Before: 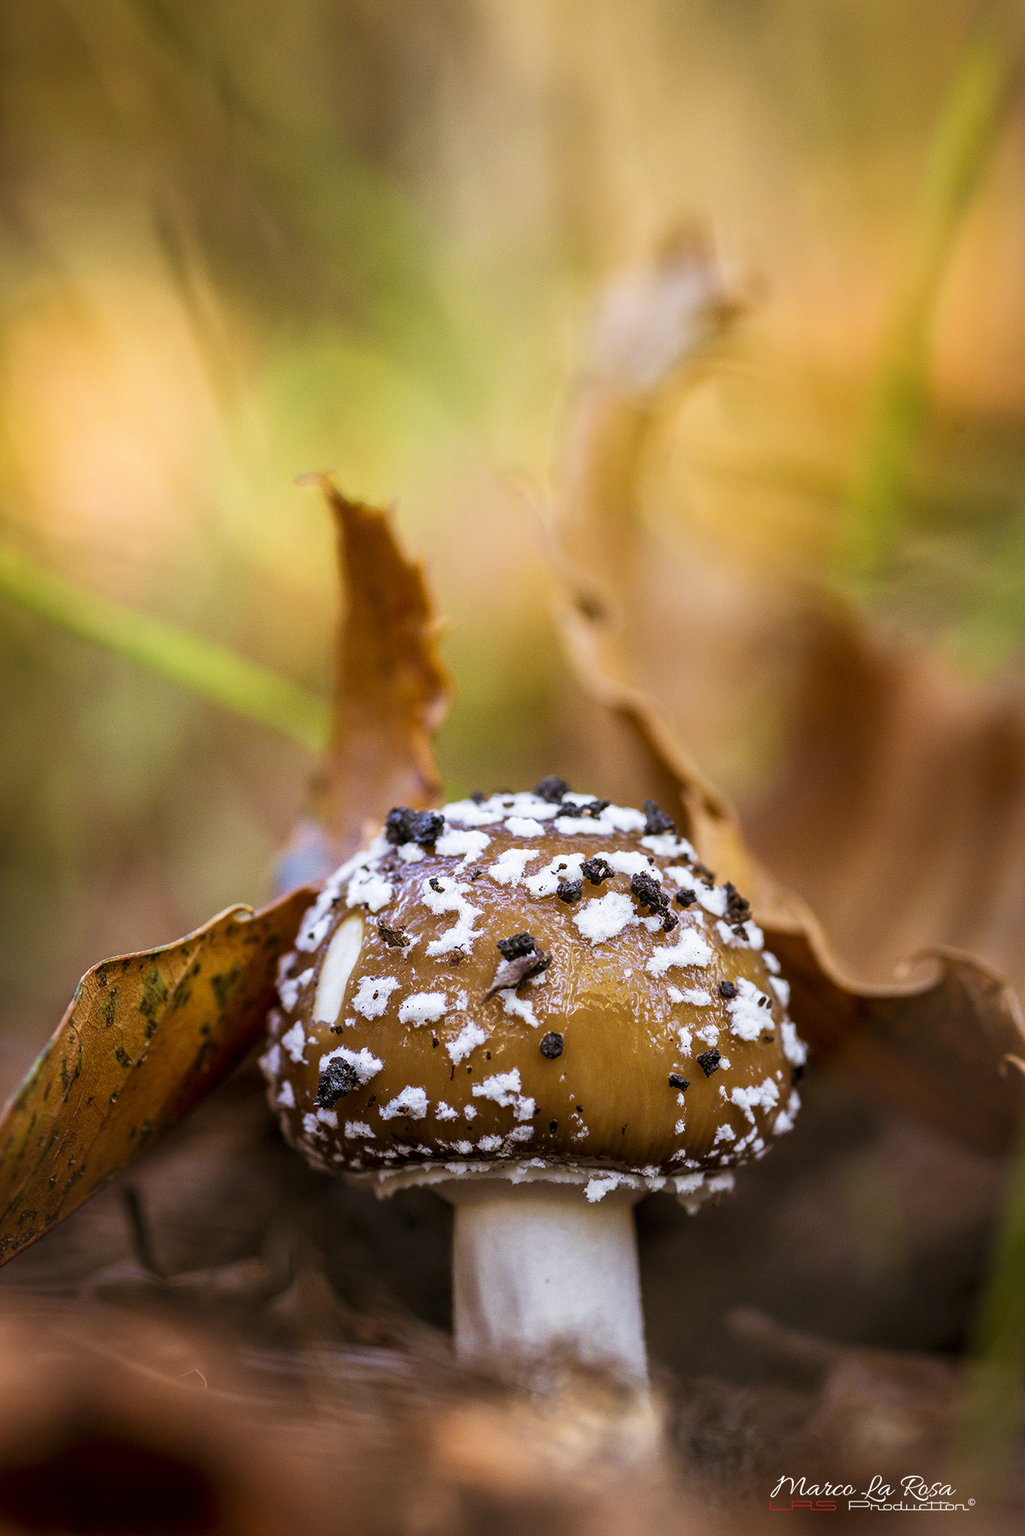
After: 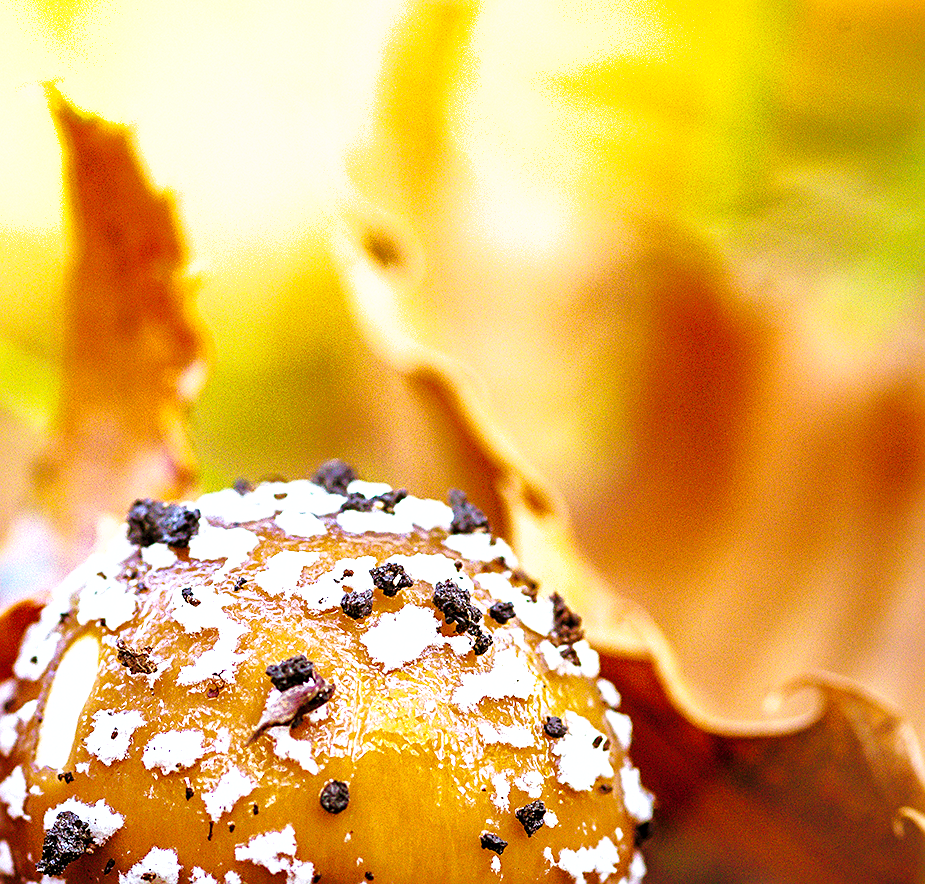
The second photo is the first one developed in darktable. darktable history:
crop and rotate: left 27.772%, top 26.586%, bottom 27.37%
shadows and highlights: on, module defaults
base curve: curves: ch0 [(0, 0) (0.036, 0.025) (0.121, 0.166) (0.206, 0.329) (0.605, 0.79) (1, 1)], preserve colors none
exposure: exposure 1.161 EV, compensate highlight preservation false
sharpen: on, module defaults
